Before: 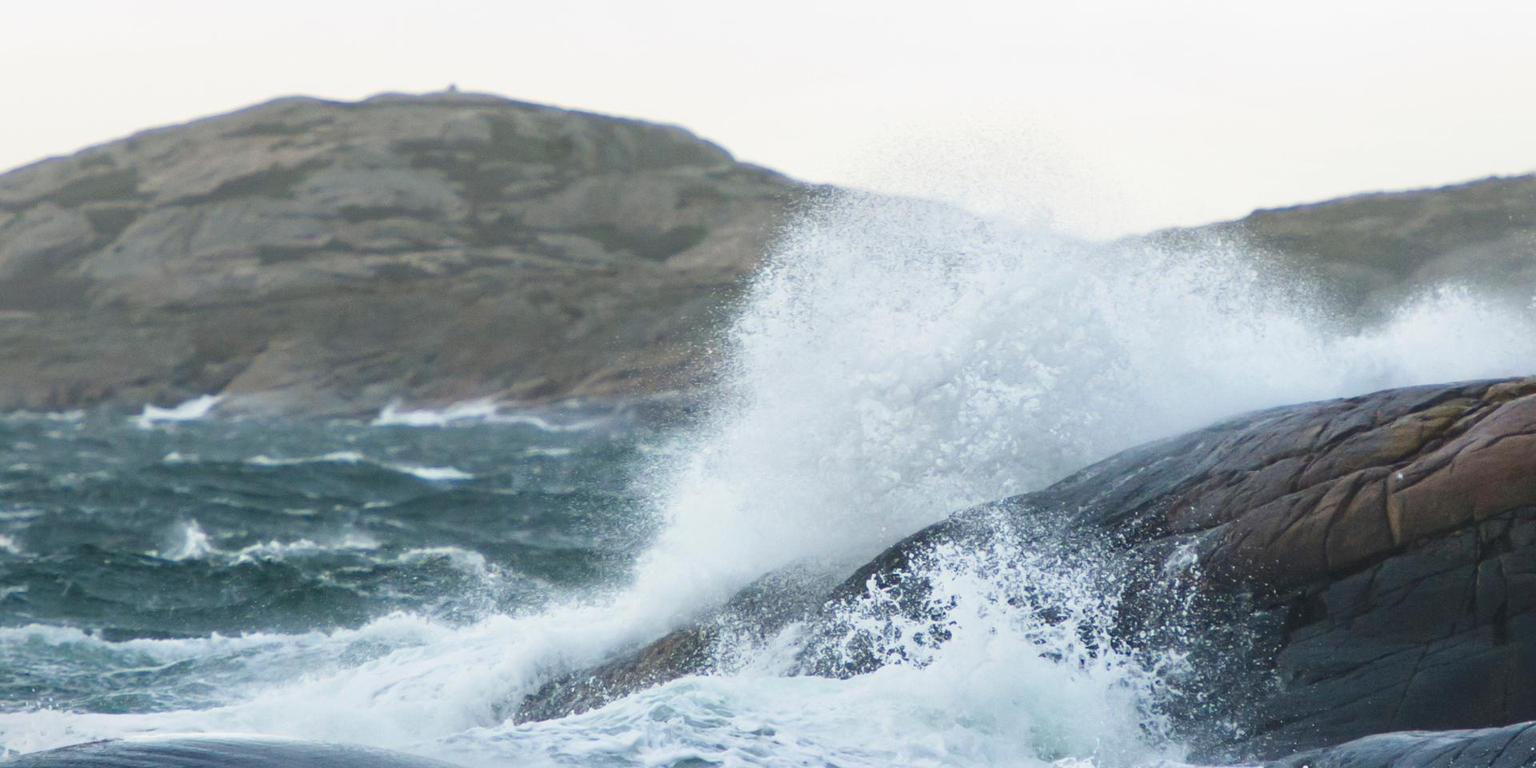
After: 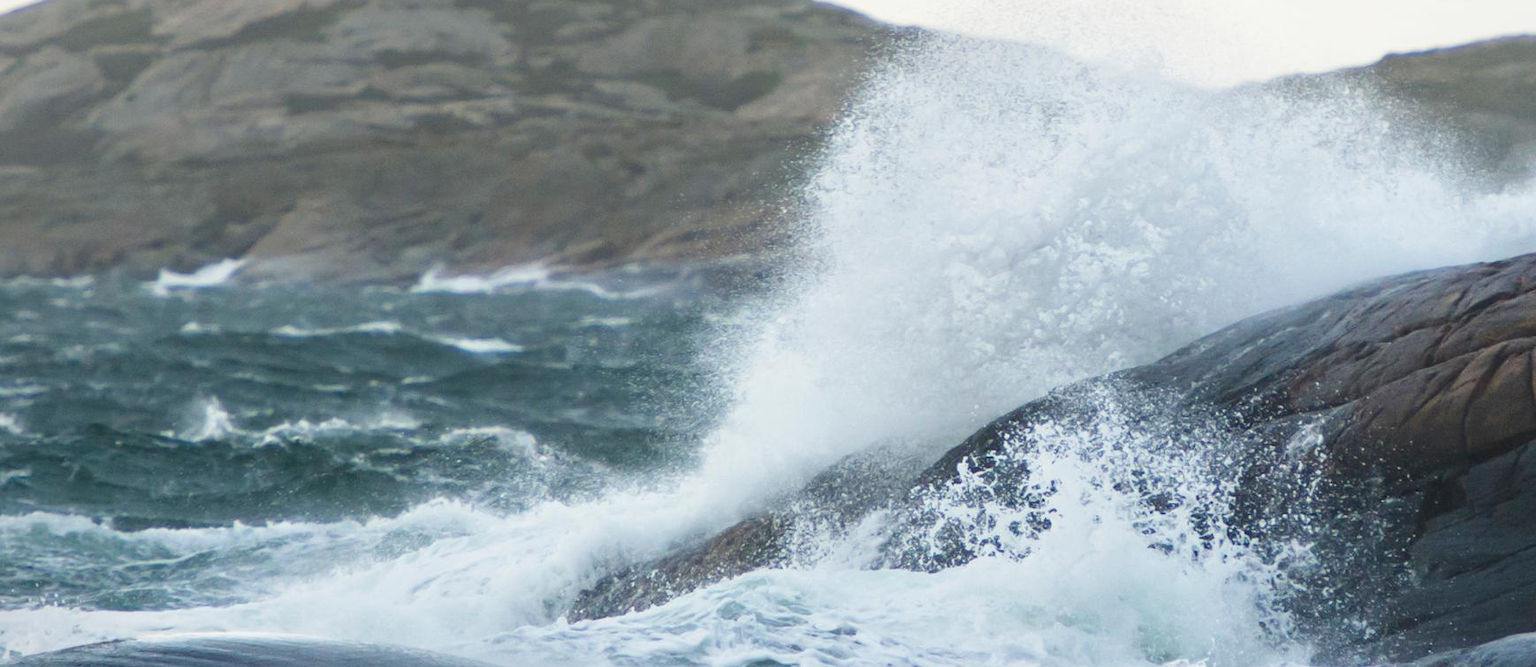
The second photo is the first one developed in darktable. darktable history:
crop: top 21.015%, right 9.457%, bottom 0.254%
